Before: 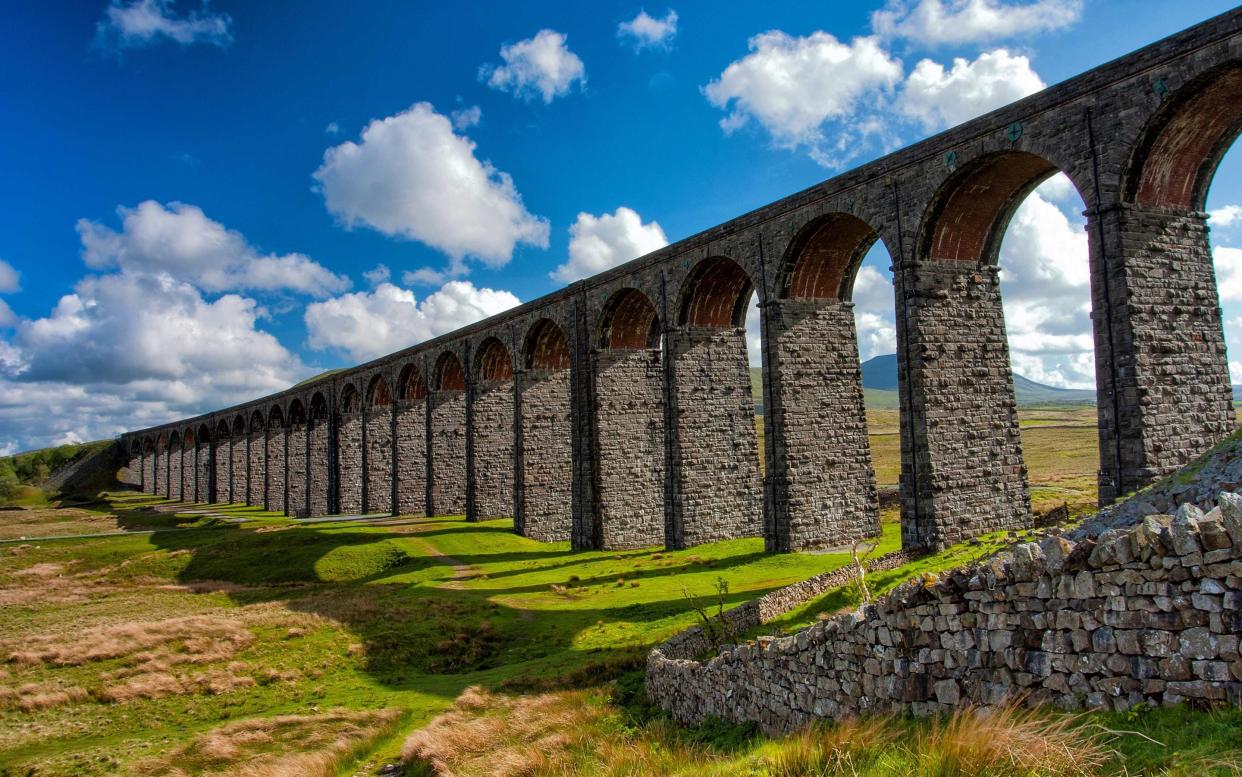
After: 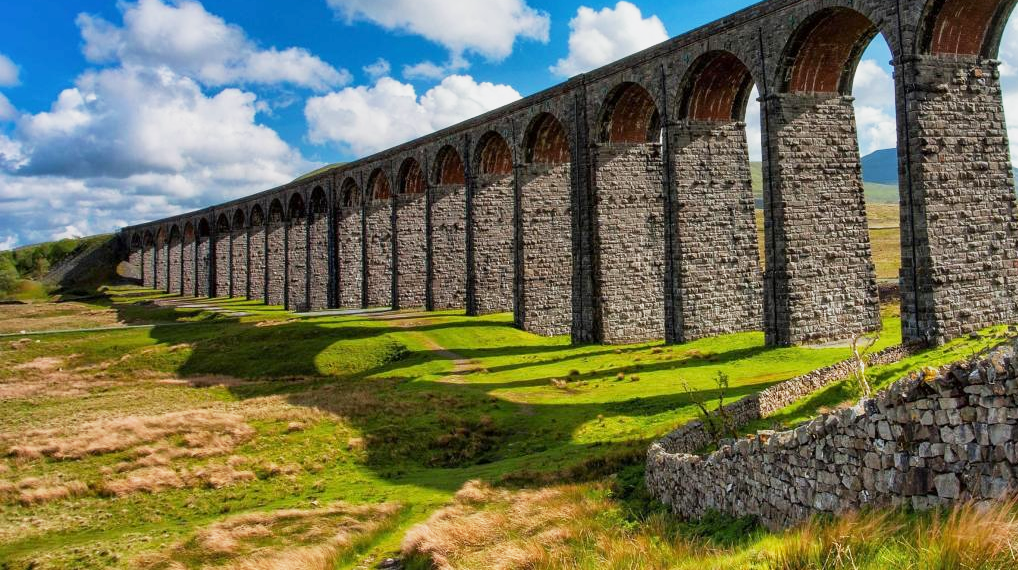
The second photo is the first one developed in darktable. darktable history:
base curve: curves: ch0 [(0, 0) (0.088, 0.125) (0.176, 0.251) (0.354, 0.501) (0.613, 0.749) (1, 0.877)], preserve colors none
crop: top 26.531%, right 17.959%
